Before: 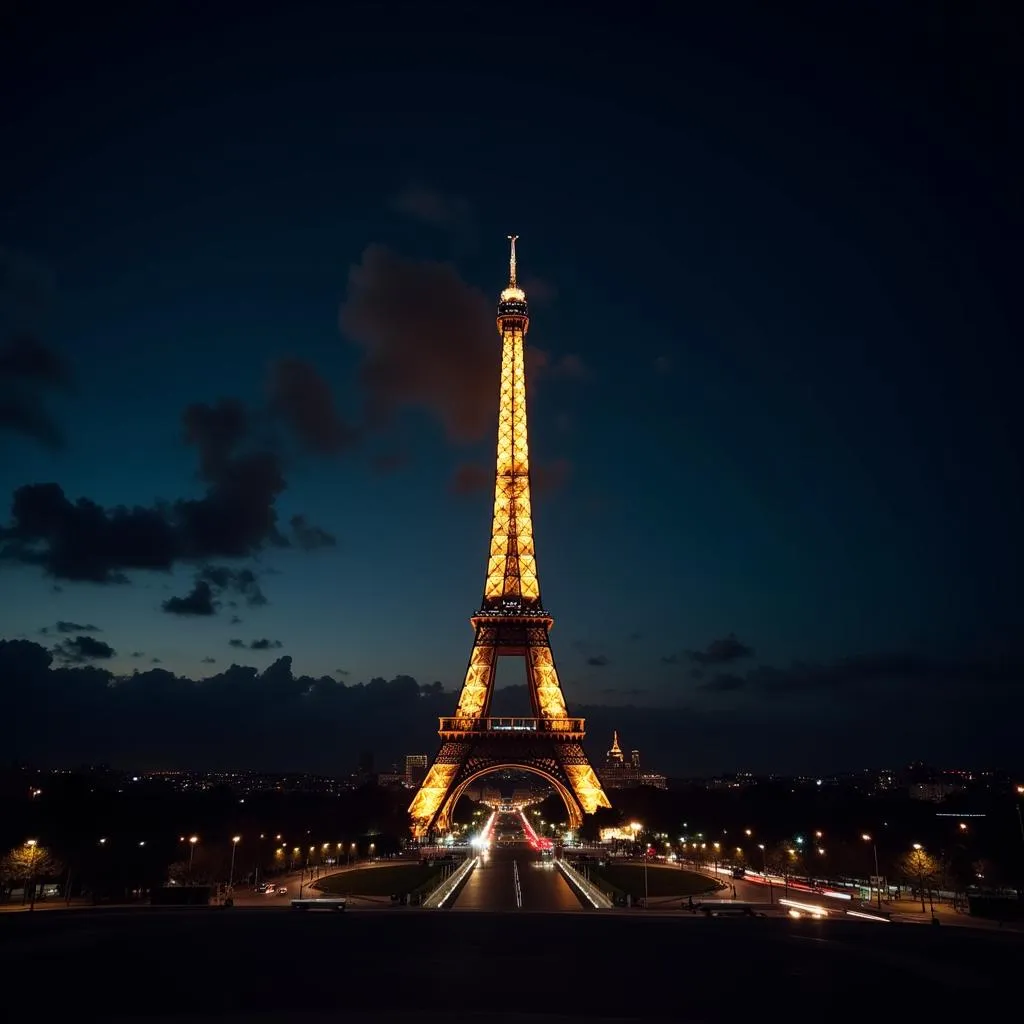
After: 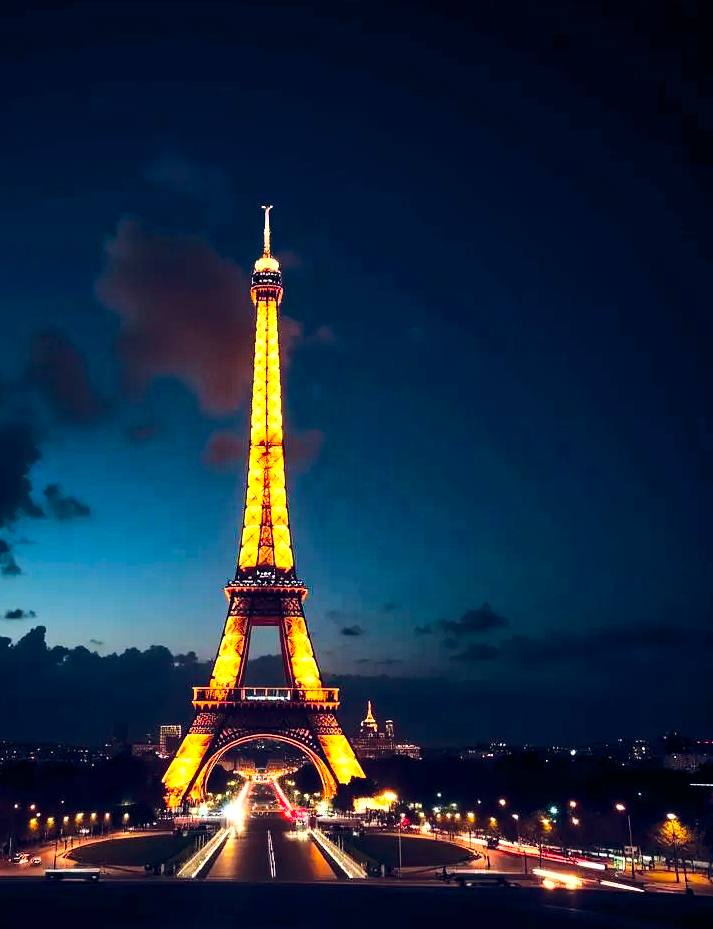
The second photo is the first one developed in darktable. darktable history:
crop and rotate: left 24.051%, top 3.02%, right 6.225%, bottom 6.208%
exposure: exposure 0.647 EV, compensate highlight preservation false
color balance rgb: global offset › chroma 0.129%, global offset › hue 253.54°, perceptual saturation grading › global saturation 39.539%, perceptual brilliance grading › global brilliance 12.57%
base curve: curves: ch0 [(0, 0) (0.032, 0.037) (0.105, 0.228) (0.435, 0.76) (0.856, 0.983) (1, 1)]
